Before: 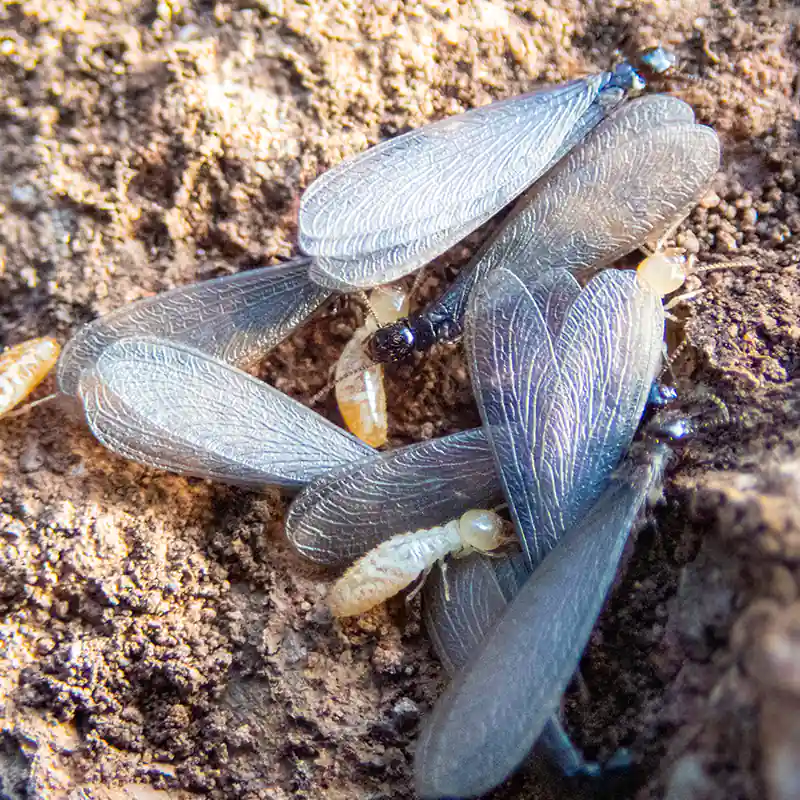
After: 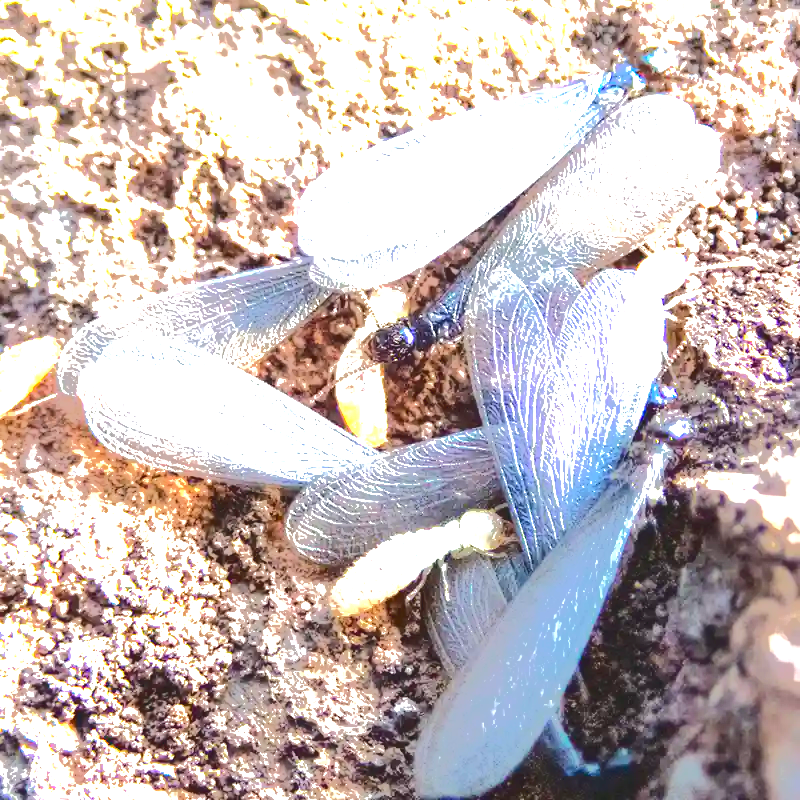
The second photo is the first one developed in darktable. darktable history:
exposure: black level correction 0, exposure 1.741 EV, compensate highlight preservation false
tone equalizer: edges refinement/feathering 500, mask exposure compensation -1.57 EV, preserve details no
tone curve: curves: ch0 [(0, 0) (0.003, 0.118) (0.011, 0.118) (0.025, 0.122) (0.044, 0.131) (0.069, 0.142) (0.1, 0.155) (0.136, 0.168) (0.177, 0.183) (0.224, 0.216) (0.277, 0.265) (0.335, 0.337) (0.399, 0.415) (0.468, 0.506) (0.543, 0.586) (0.623, 0.665) (0.709, 0.716) (0.801, 0.737) (0.898, 0.744) (1, 1)], color space Lab, independent channels, preserve colors none
